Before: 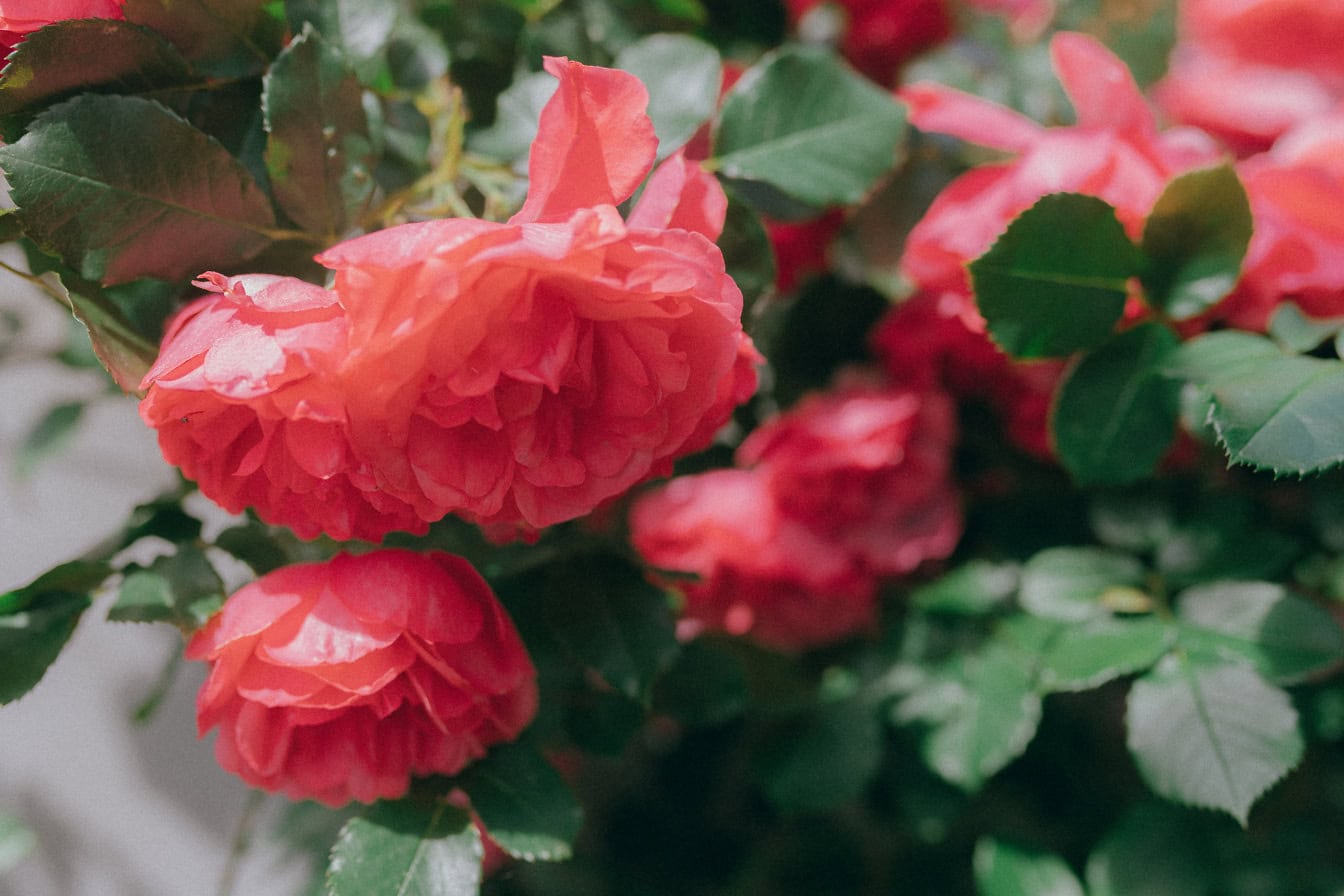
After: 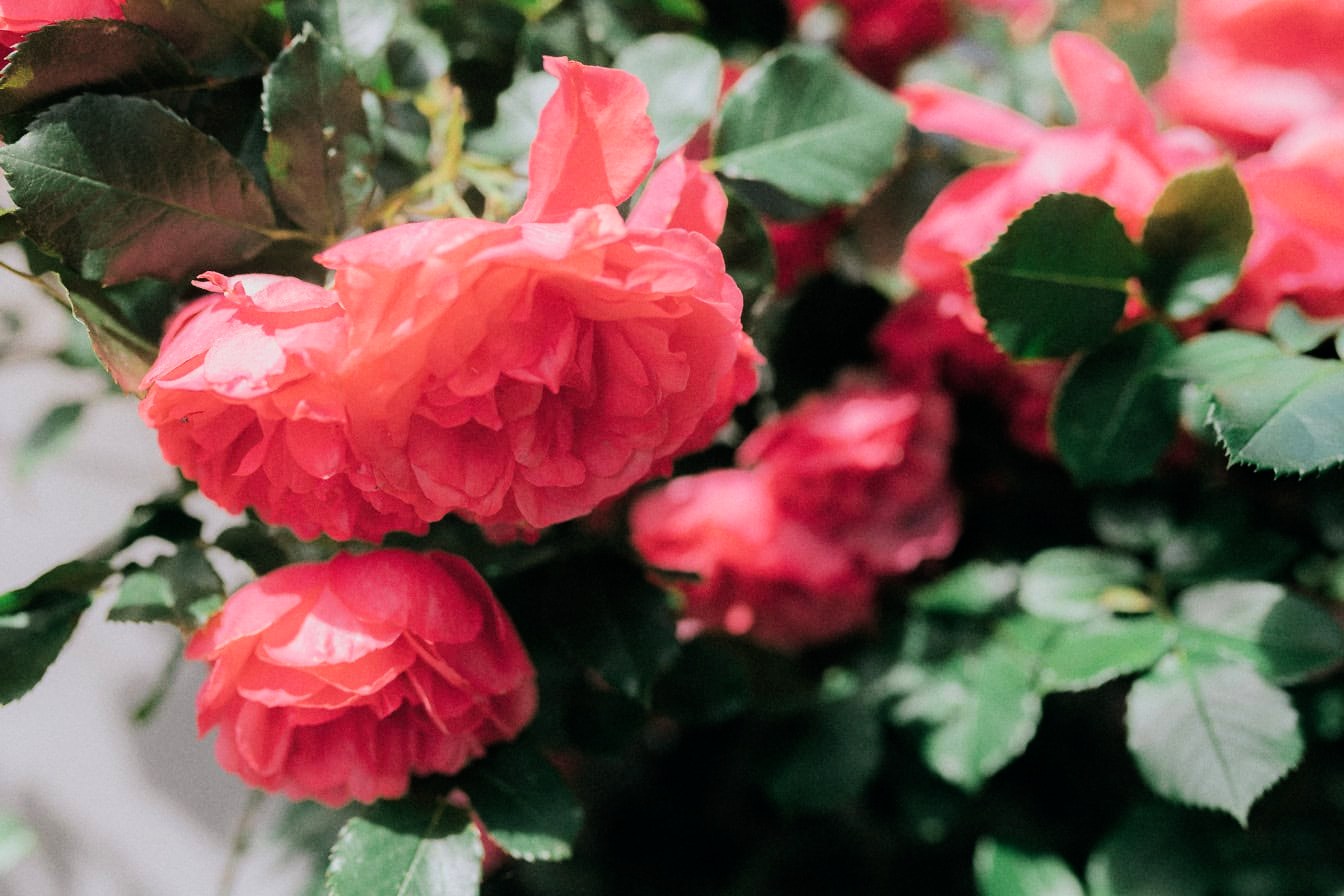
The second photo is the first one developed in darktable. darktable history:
exposure: black level correction 0, exposure 0.301 EV, compensate highlight preservation false
filmic rgb: black relative exposure -7.65 EV, white relative exposure 4.56 EV, hardness 3.61, color science v6 (2022)
tone equalizer: -8 EV -0.741 EV, -7 EV -0.708 EV, -6 EV -0.58 EV, -5 EV -0.407 EV, -3 EV 0.377 EV, -2 EV 0.6 EV, -1 EV 0.701 EV, +0 EV 0.727 EV, edges refinement/feathering 500, mask exposure compensation -1.57 EV, preserve details no
